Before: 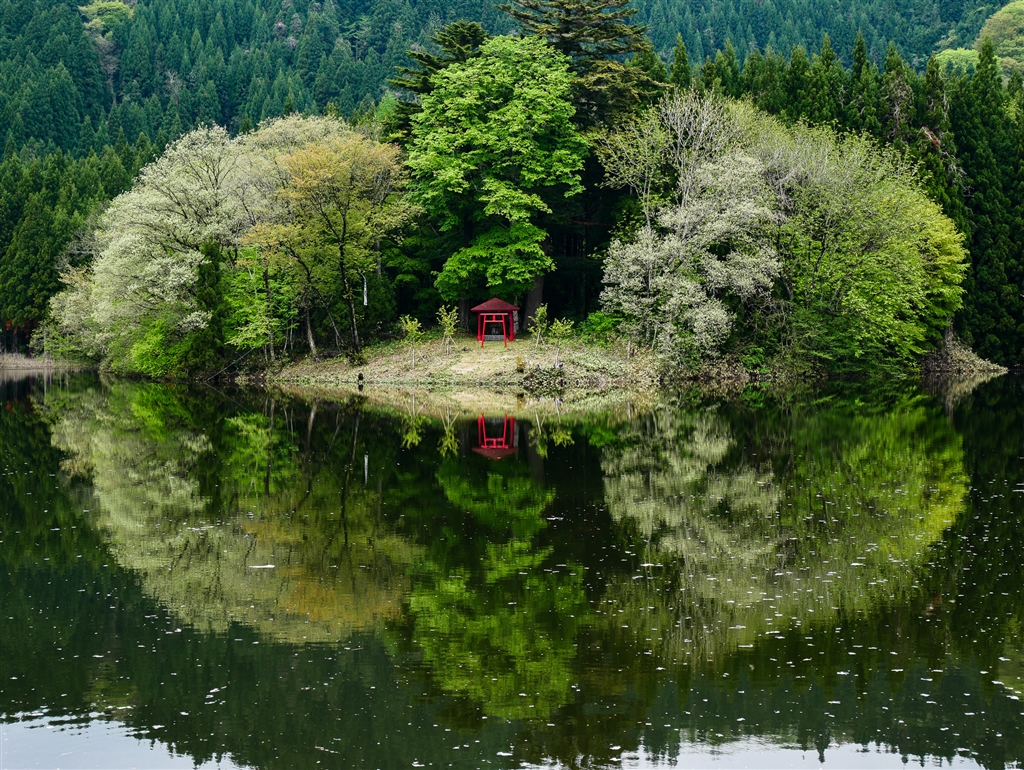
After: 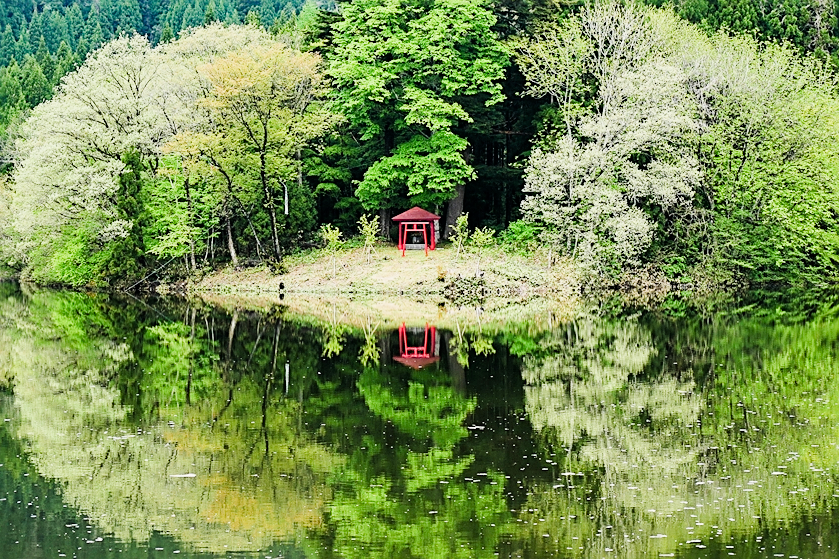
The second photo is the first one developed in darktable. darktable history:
shadows and highlights: low approximation 0.01, soften with gaussian
crop: left 7.736%, top 11.846%, right 10.31%, bottom 15.429%
filmic rgb: black relative exposure -6.06 EV, white relative exposure 6.97 EV, threshold 2.95 EV, hardness 2.25, enable highlight reconstruction true
levels: mode automatic, levels [0.052, 0.496, 0.908]
exposure: black level correction 0, exposure 2.103 EV, compensate highlight preservation false
sharpen: on, module defaults
